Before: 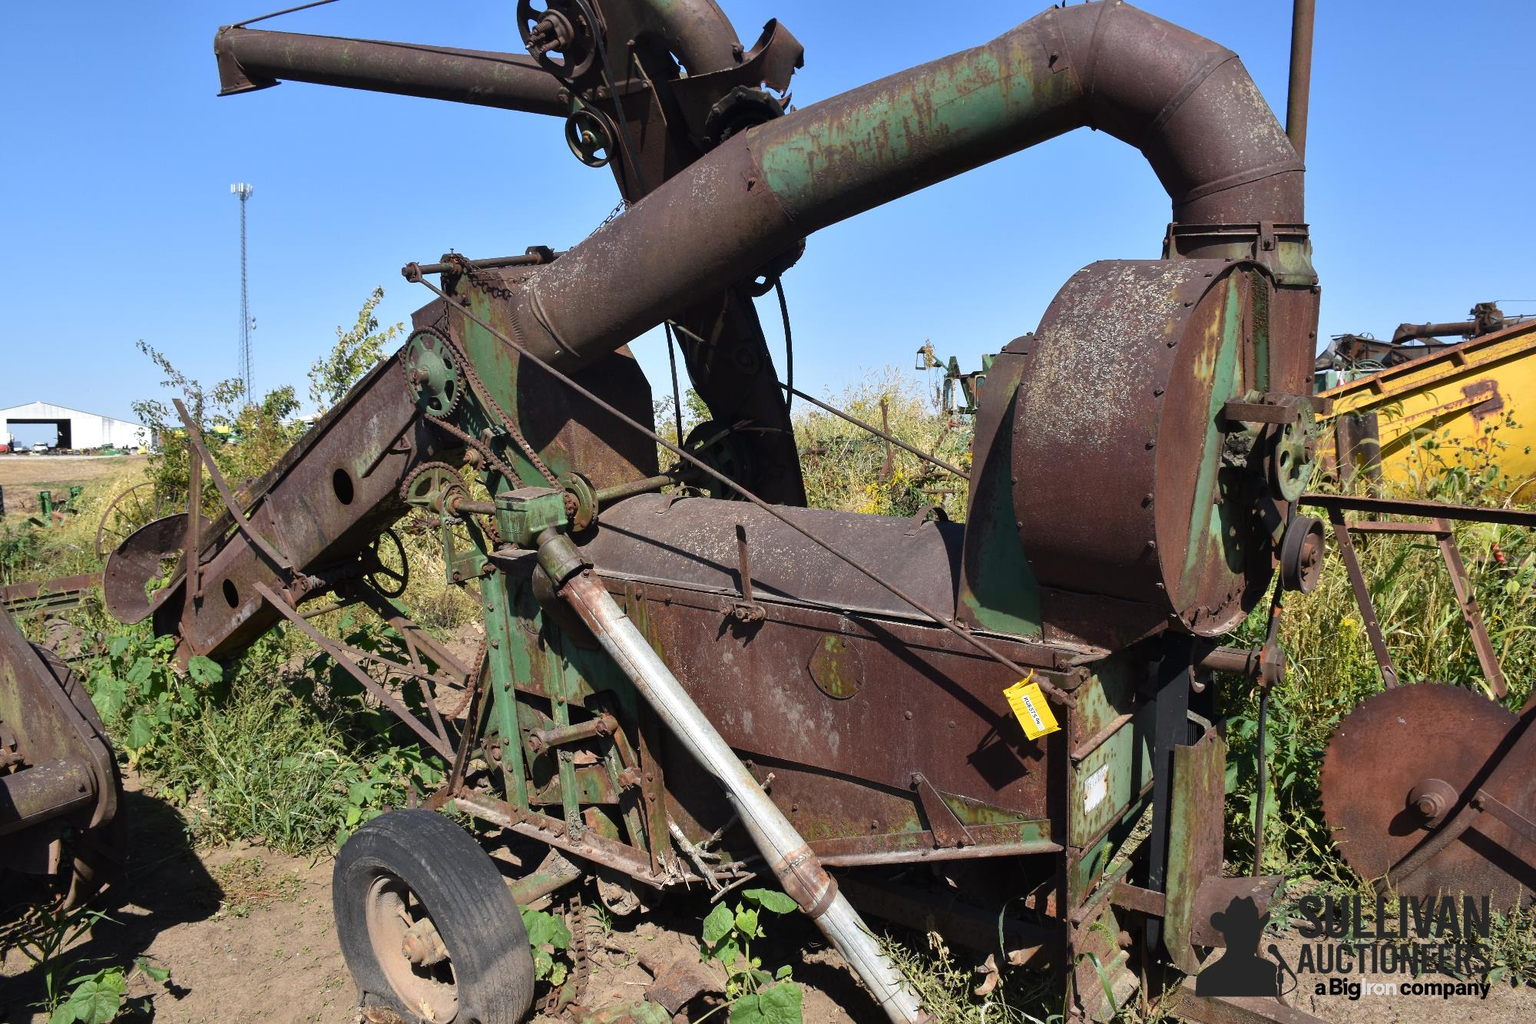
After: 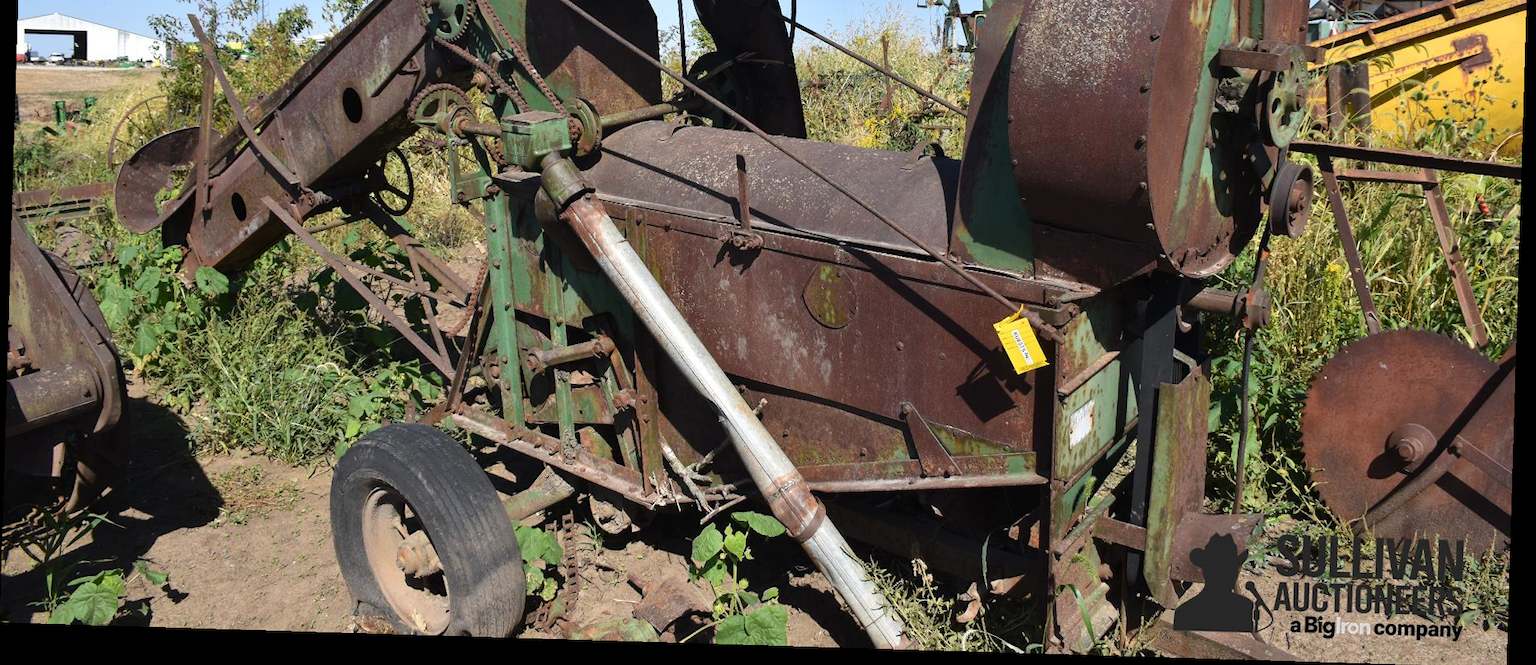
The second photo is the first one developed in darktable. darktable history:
crop and rotate: top 36.435%
rotate and perspective: rotation 1.72°, automatic cropping off
